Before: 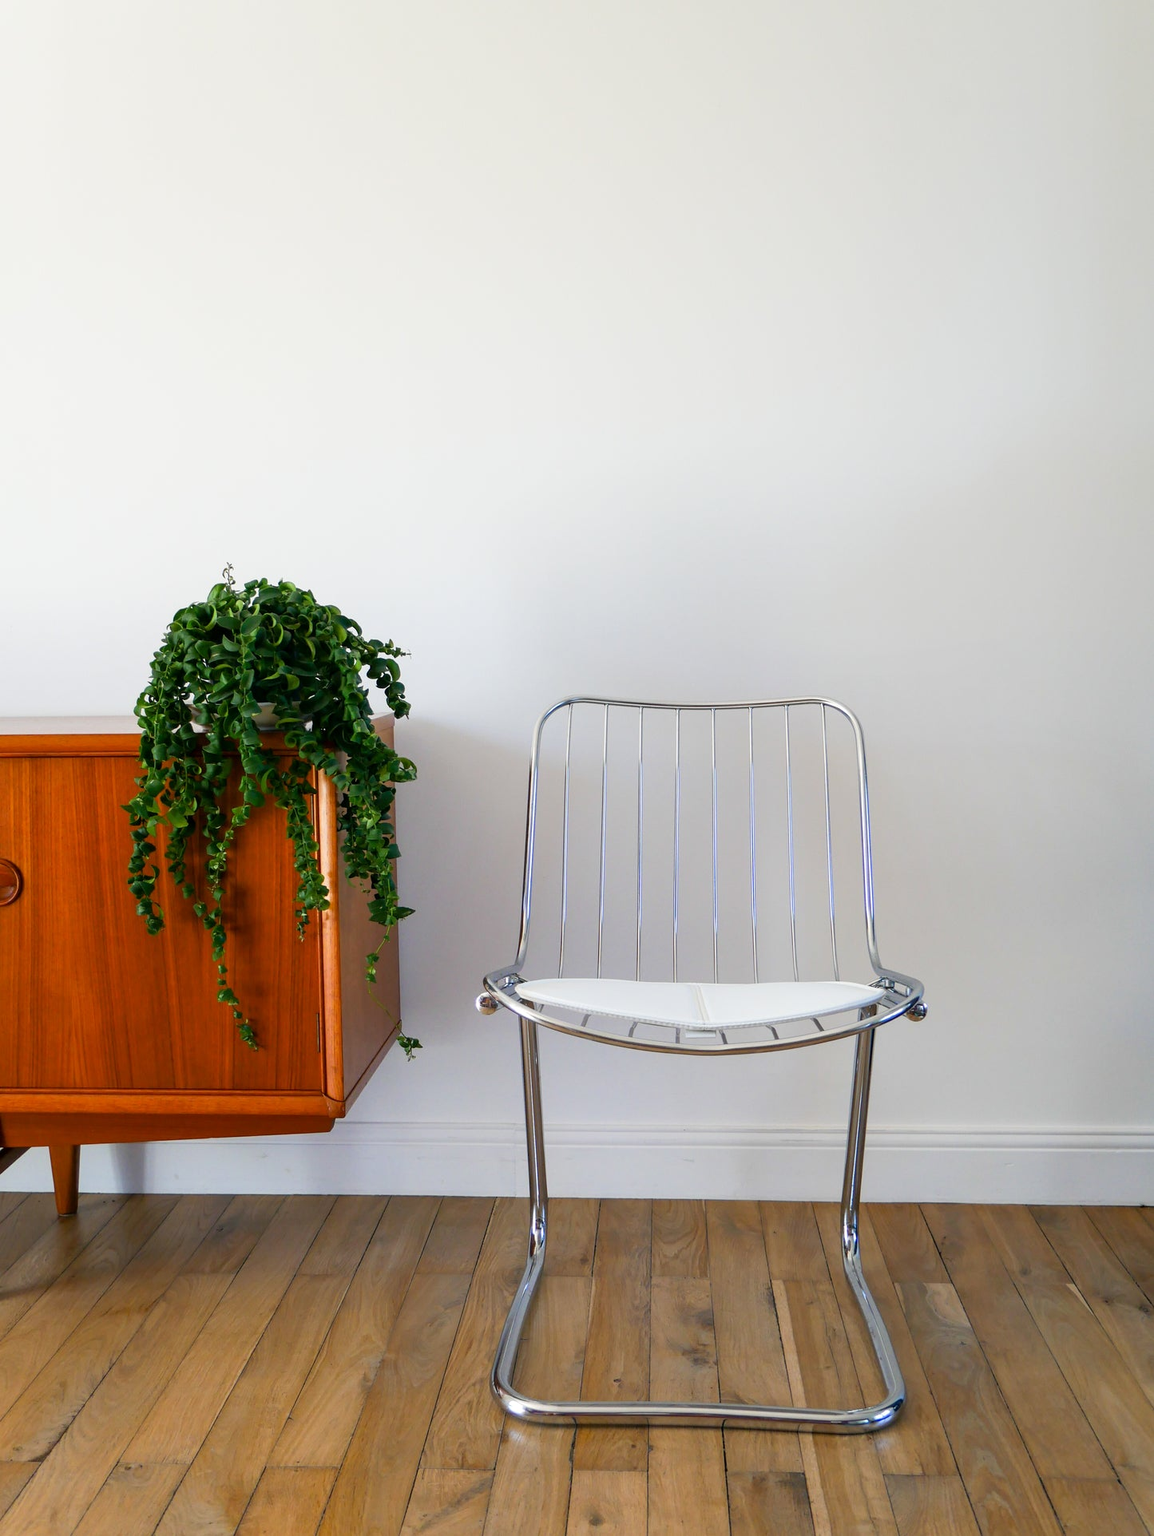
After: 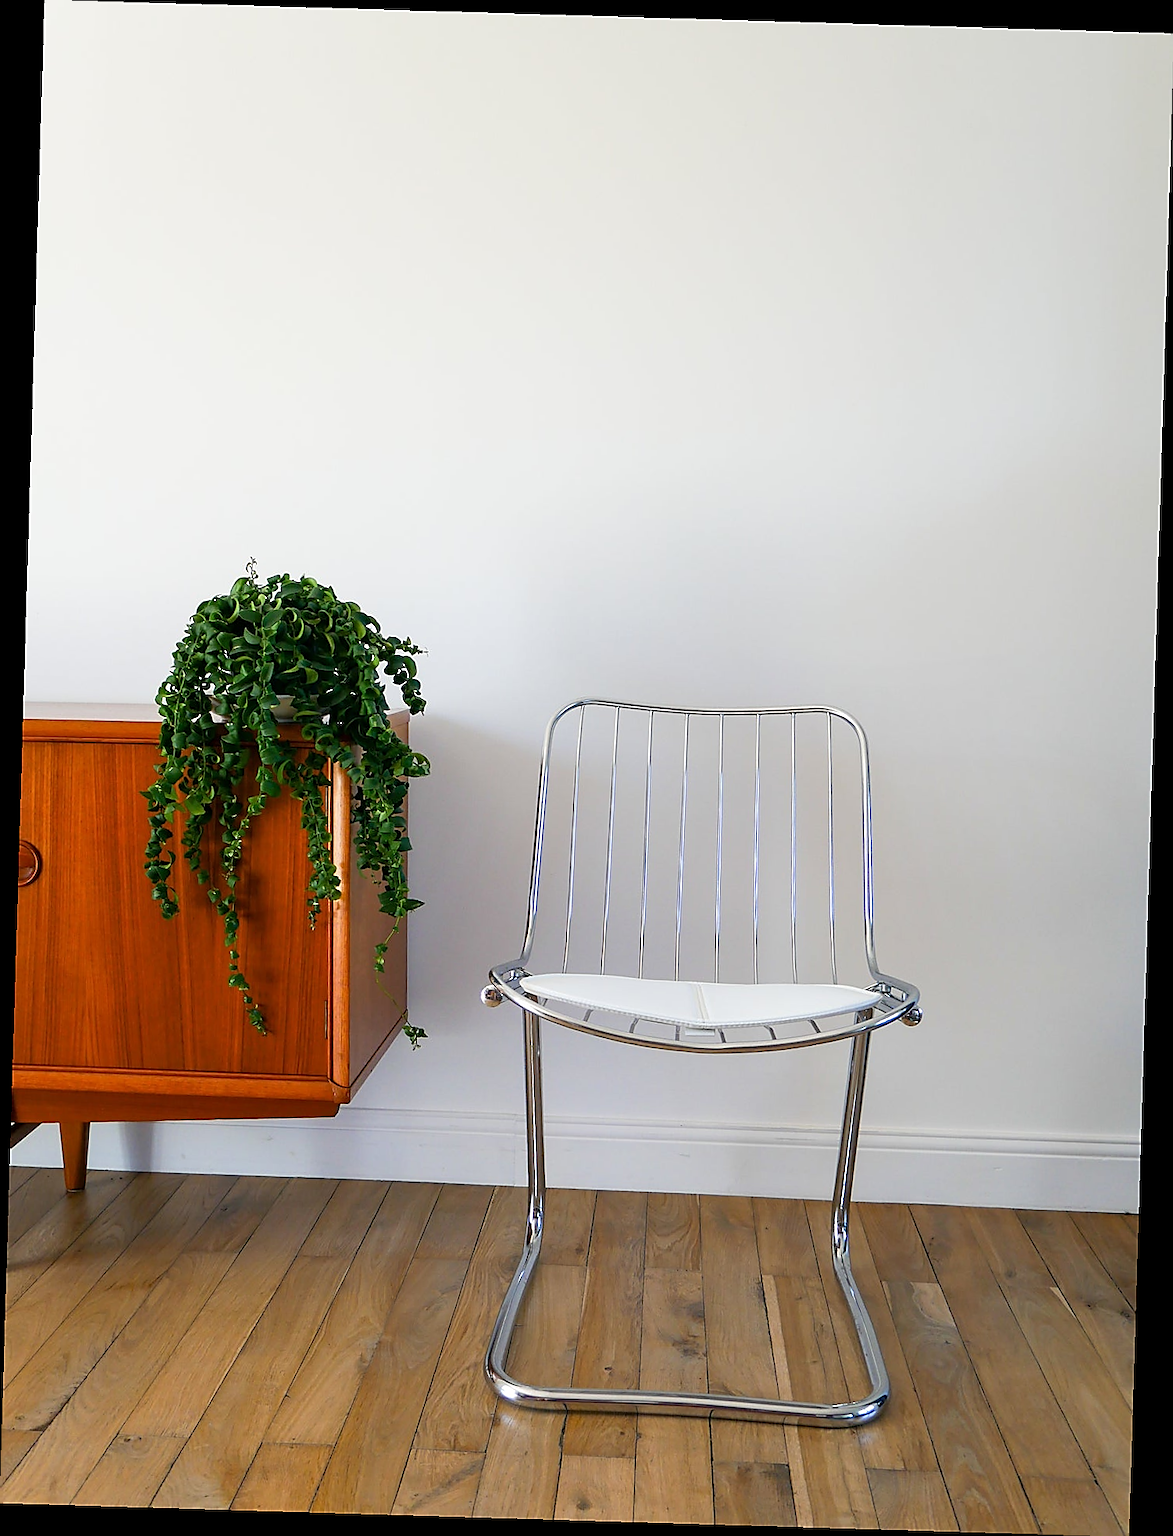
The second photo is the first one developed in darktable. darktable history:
sharpen: radius 1.4, amount 1.25, threshold 0.7
white balance: emerald 1
rotate and perspective: rotation 1.72°, automatic cropping off
